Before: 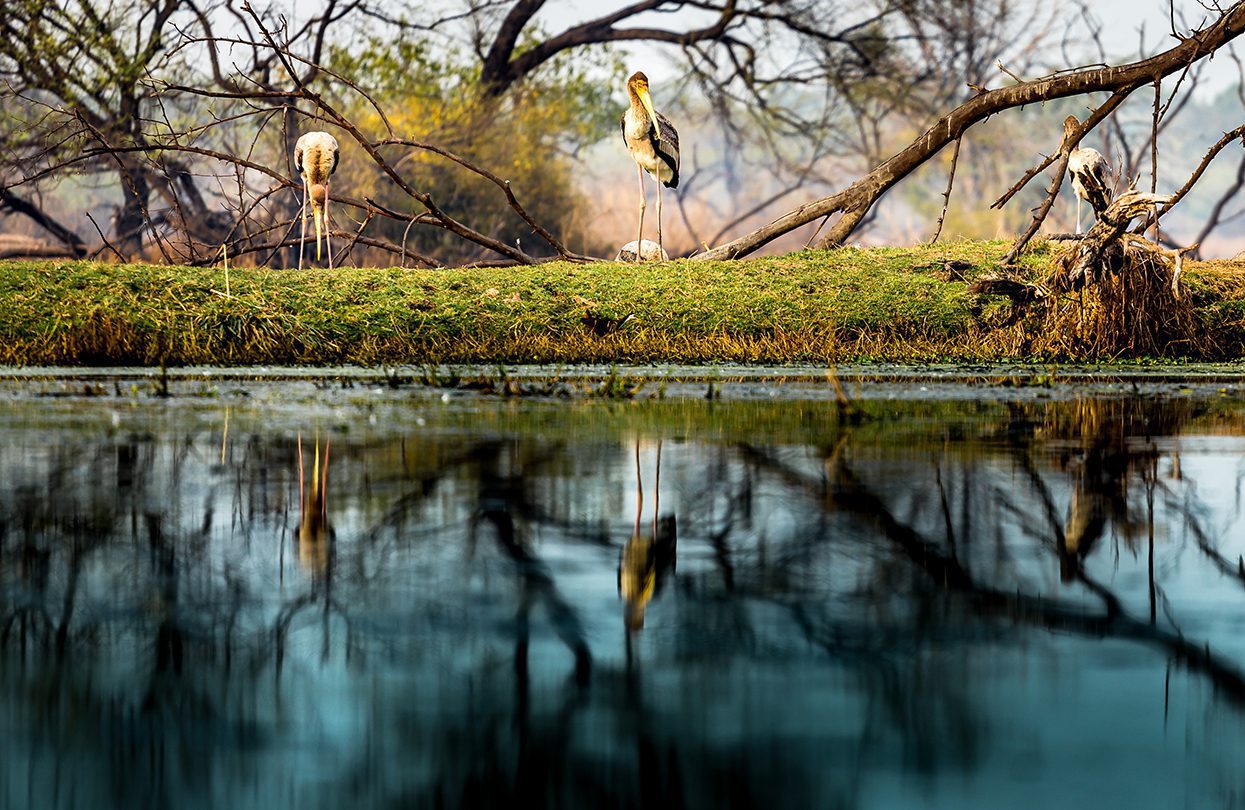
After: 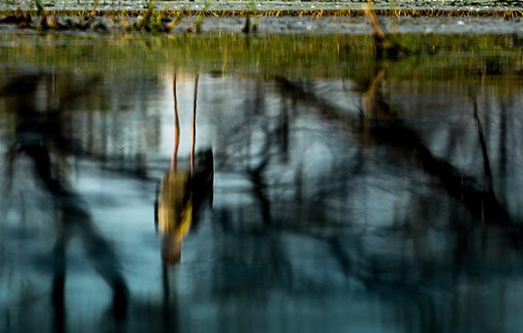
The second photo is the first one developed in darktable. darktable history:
crop: left 37.208%, top 45.25%, right 20.715%, bottom 13.523%
